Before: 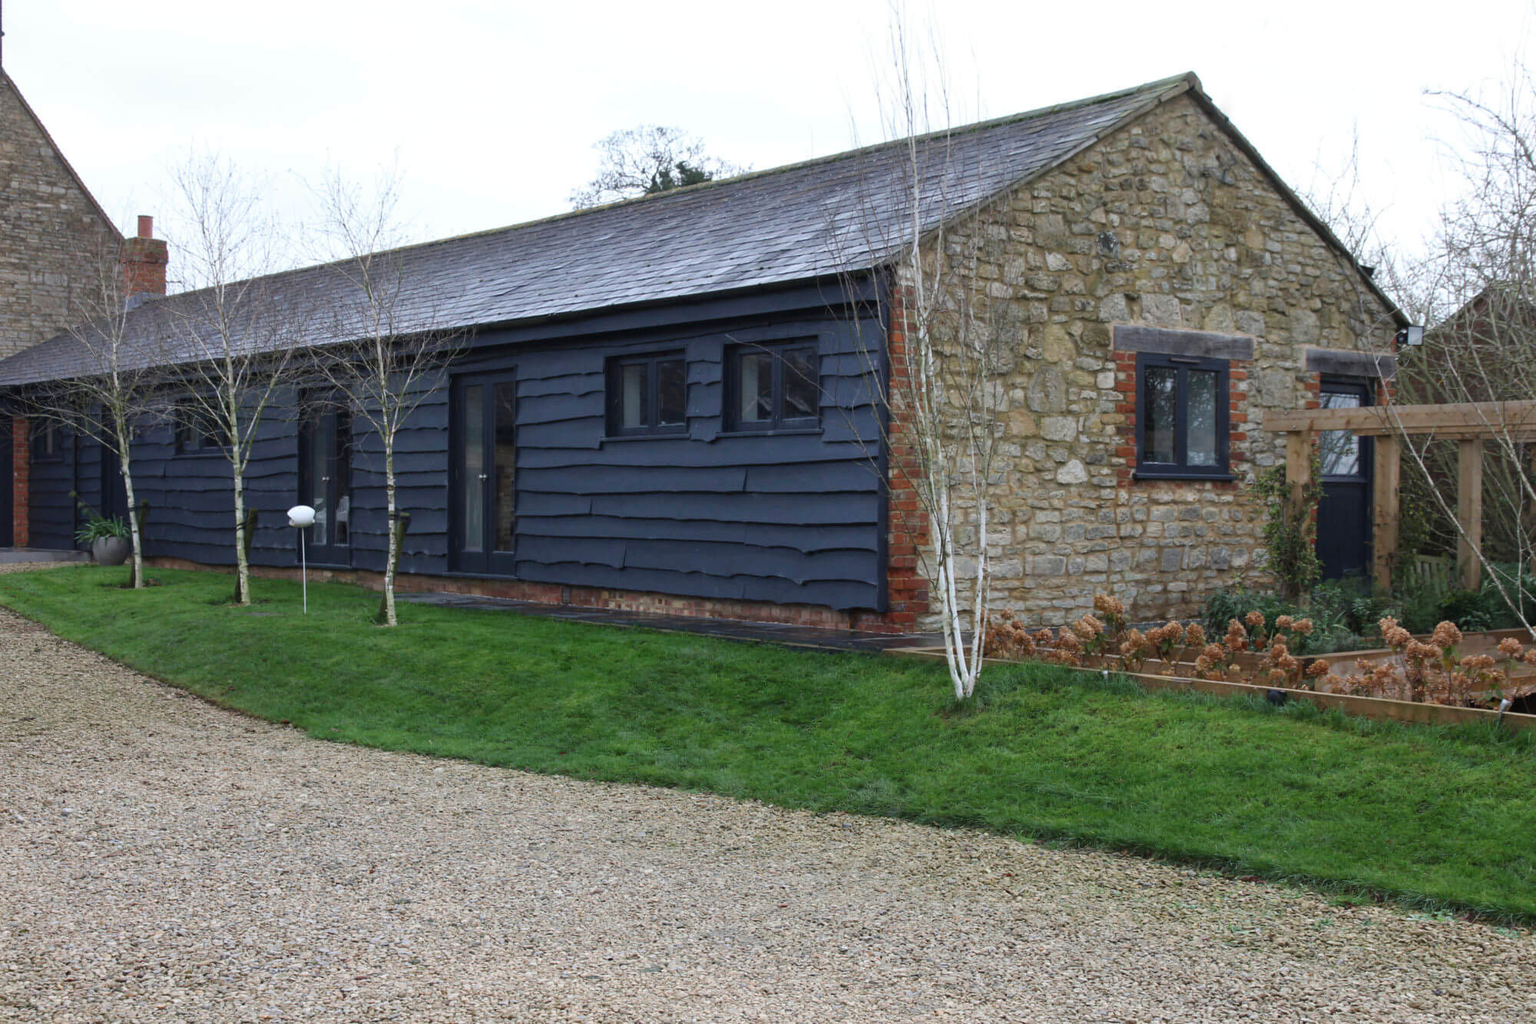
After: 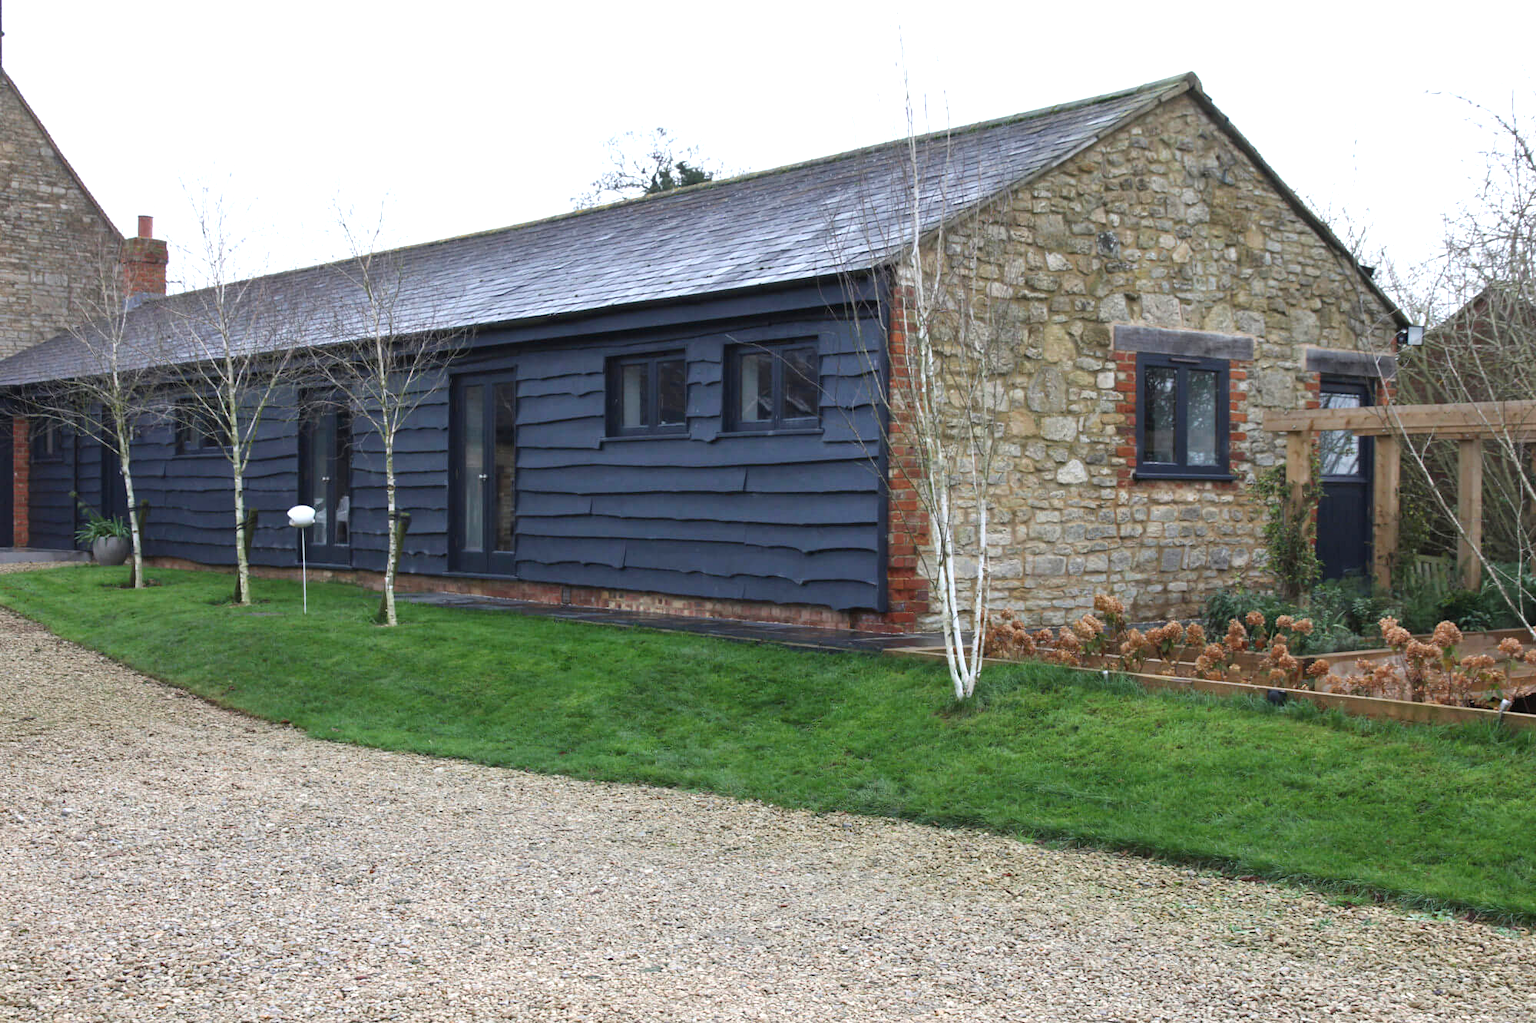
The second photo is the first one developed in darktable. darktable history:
shadows and highlights: shadows 20.55, highlights -20.99, soften with gaussian
exposure: black level correction 0, exposure 0.5 EV, compensate highlight preservation false
